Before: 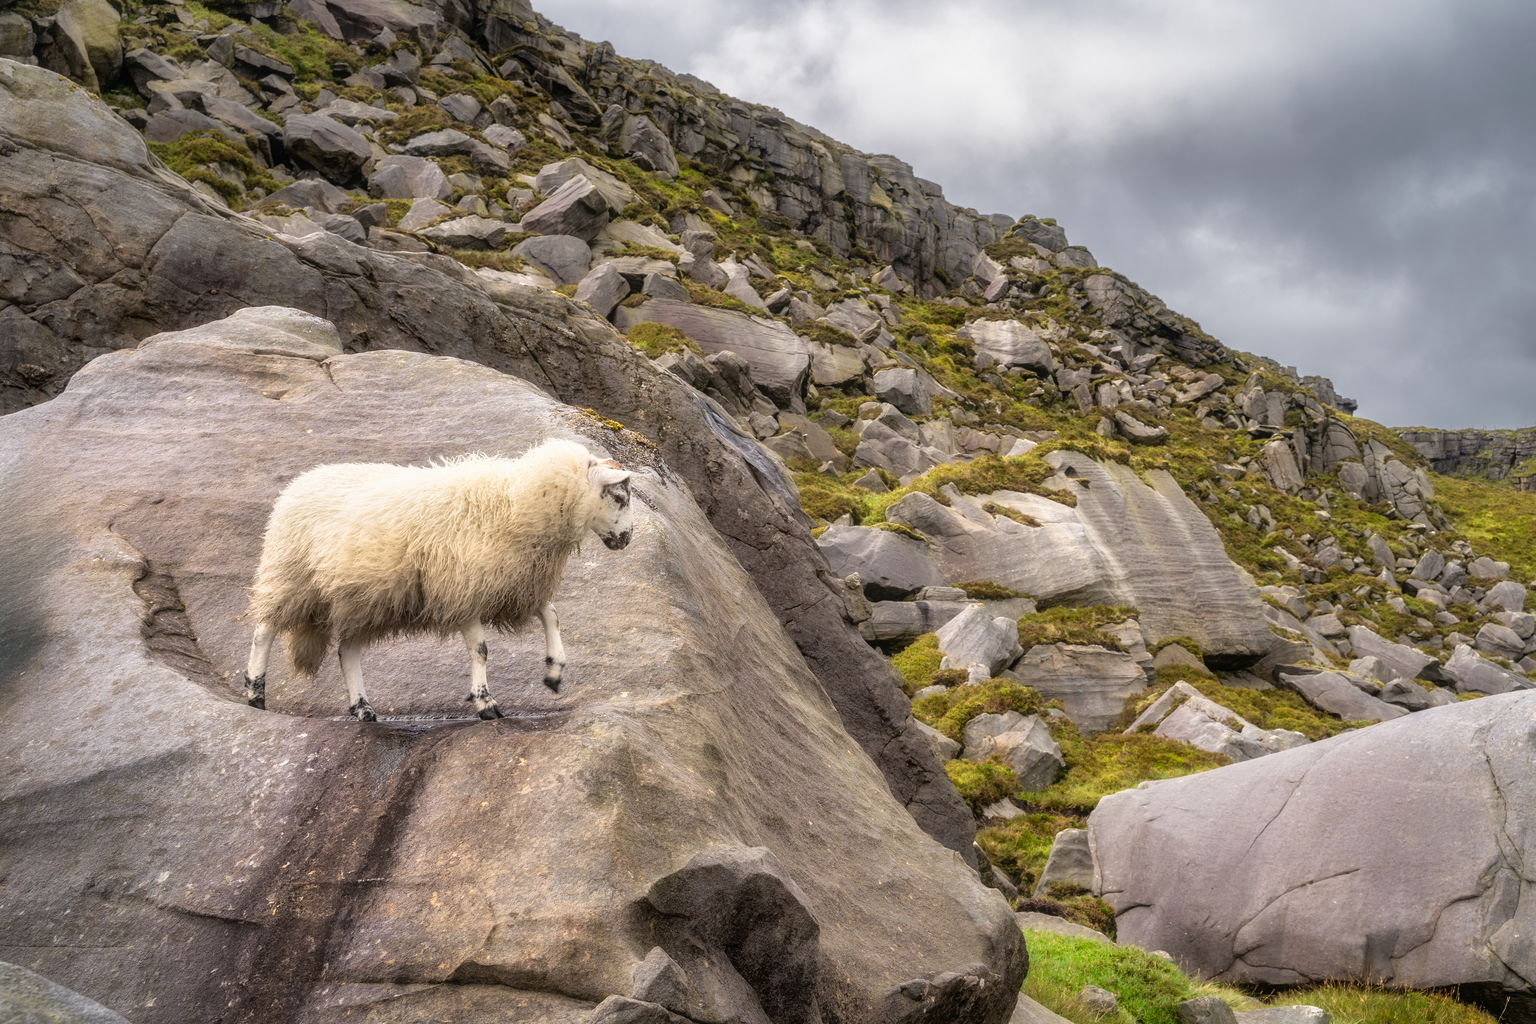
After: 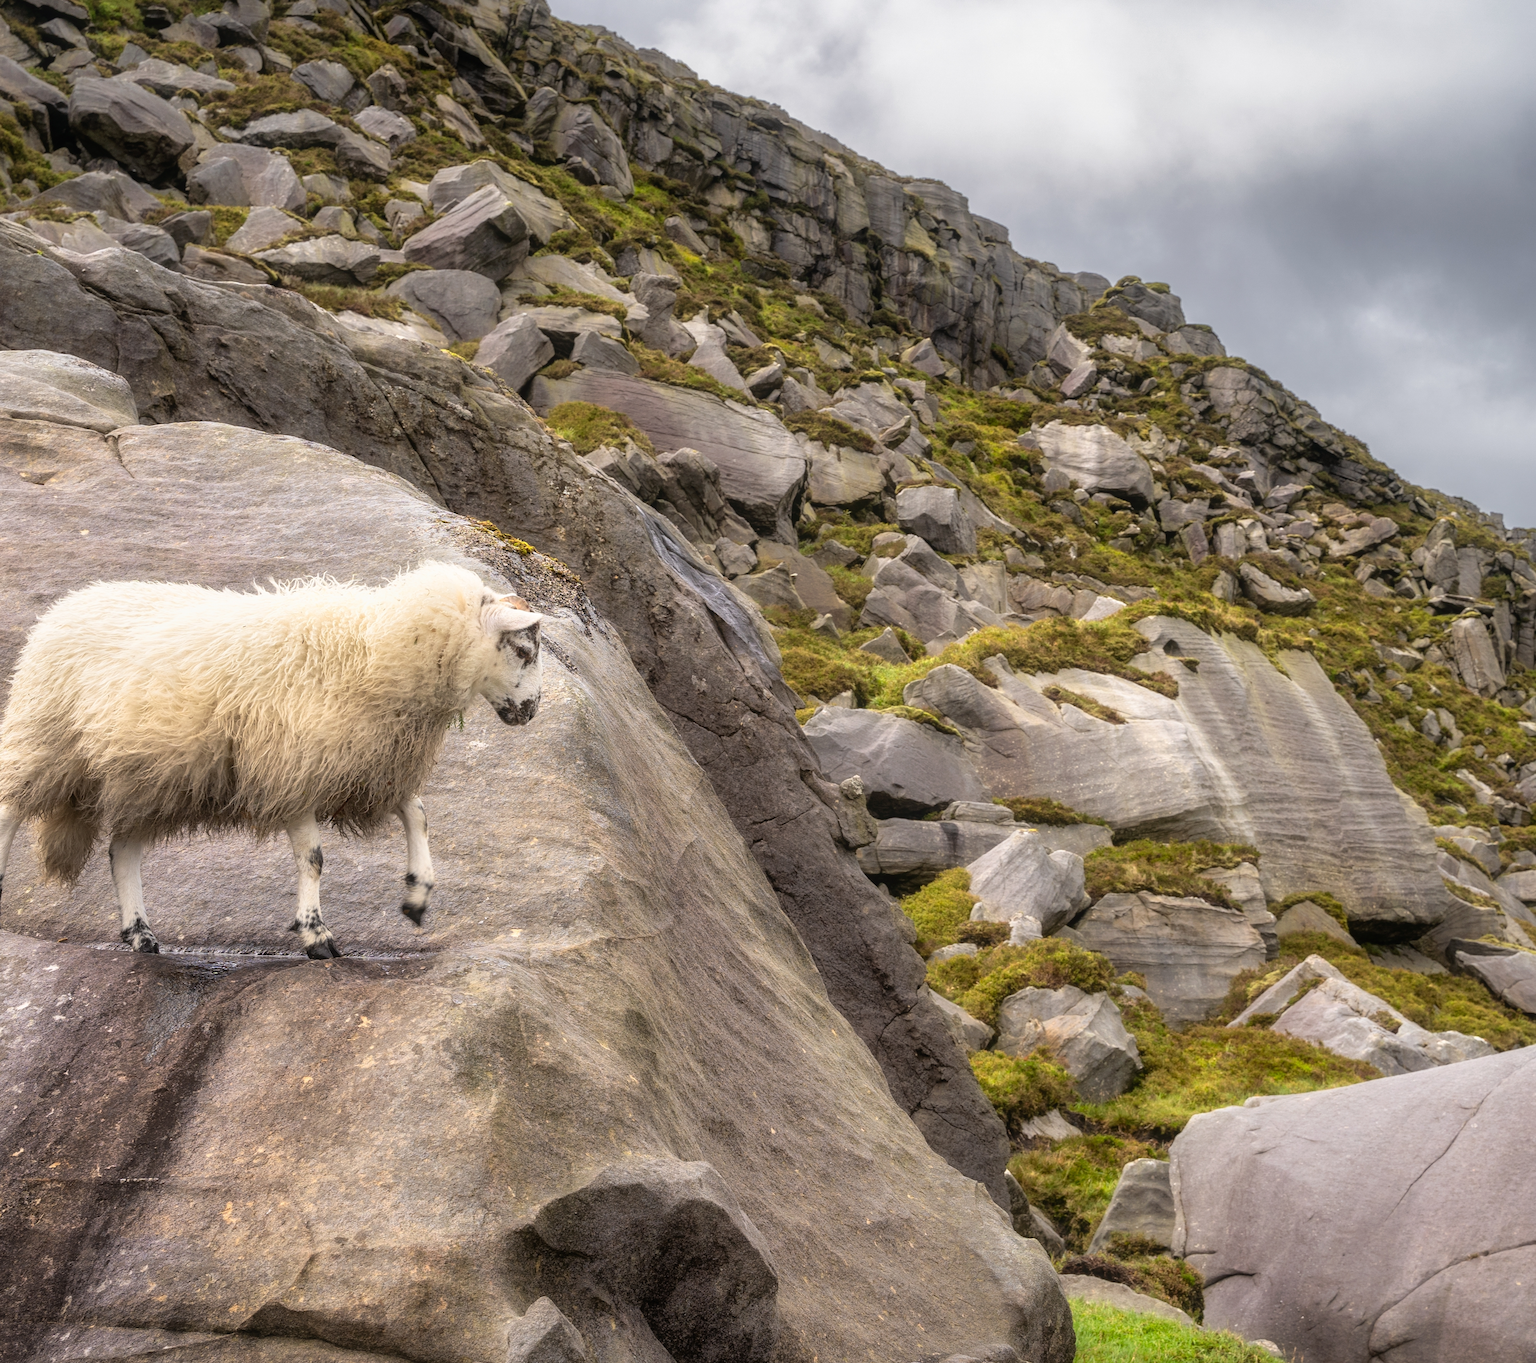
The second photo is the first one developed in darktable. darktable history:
crop and rotate: angle -2.98°, left 14.1%, top 0.024%, right 10.866%, bottom 0.053%
